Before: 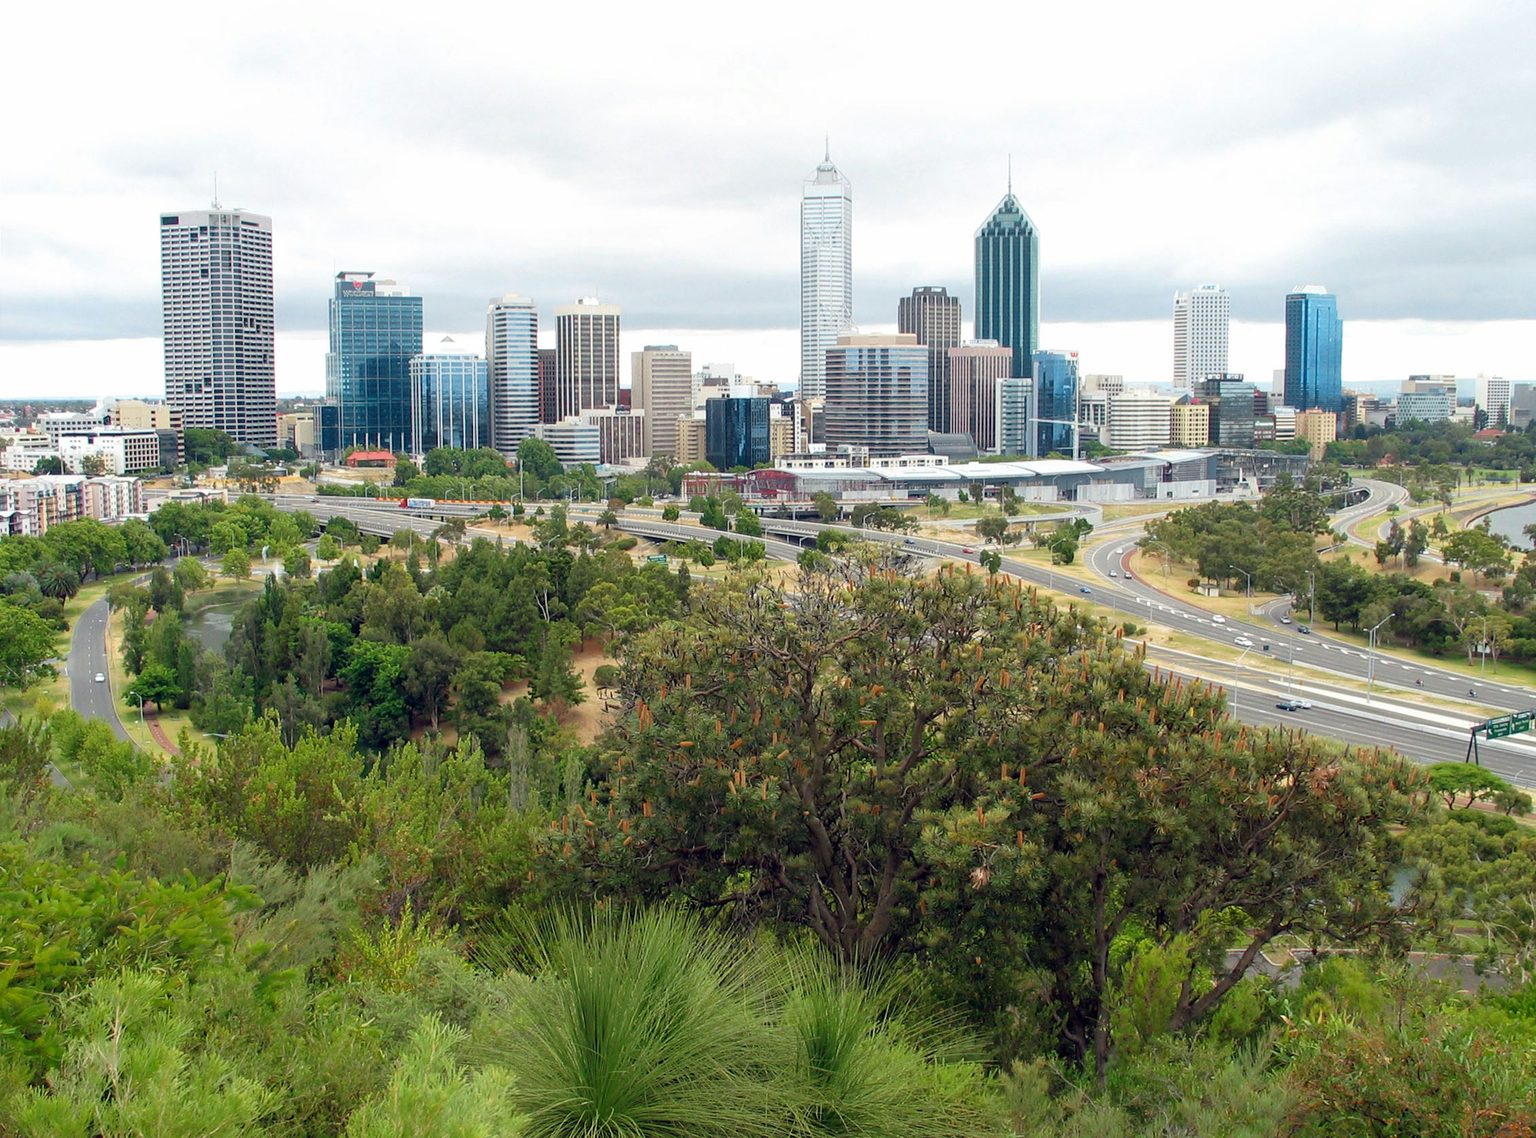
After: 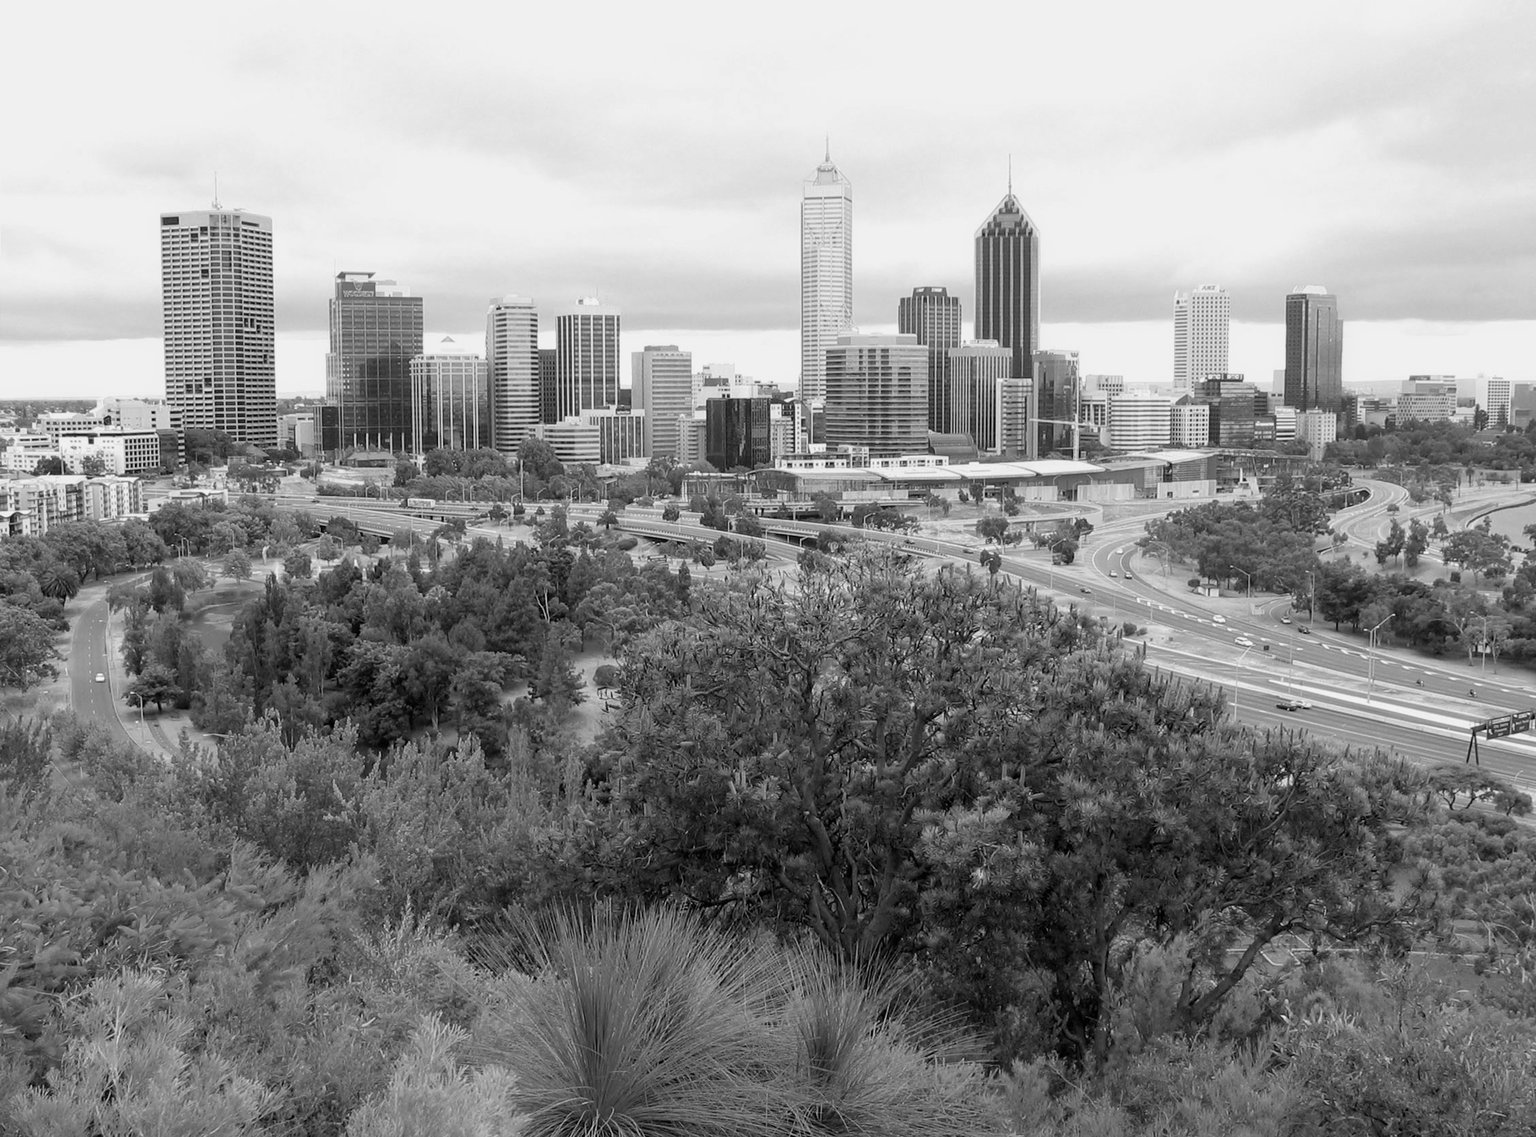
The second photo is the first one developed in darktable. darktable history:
monochrome: a 73.58, b 64.21
